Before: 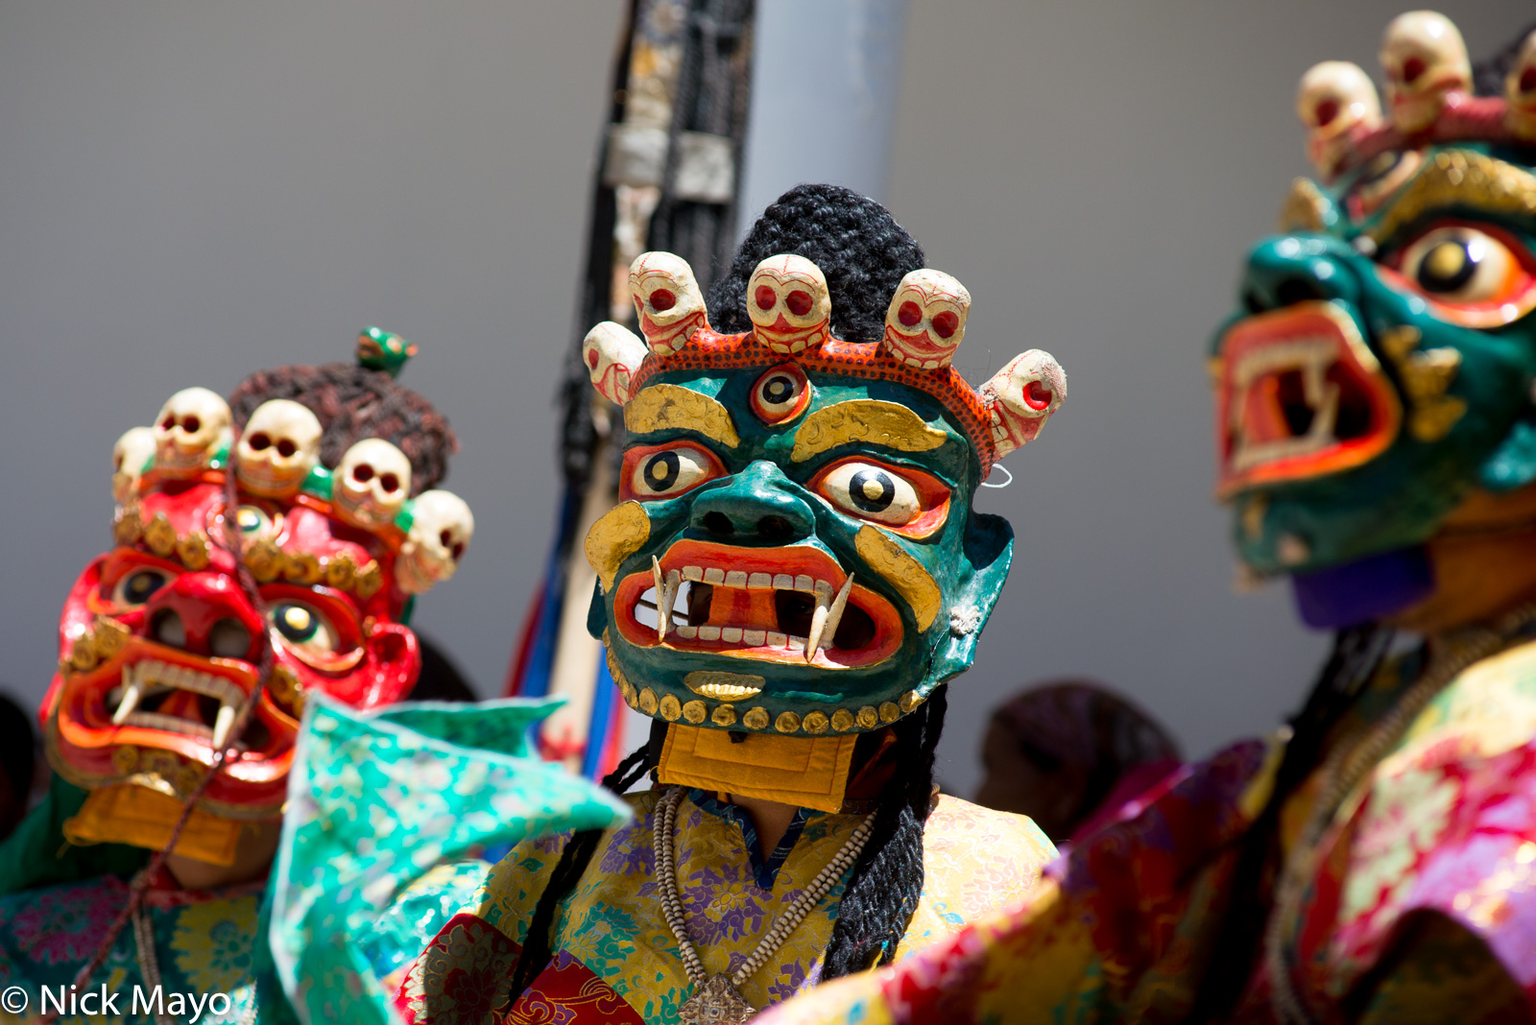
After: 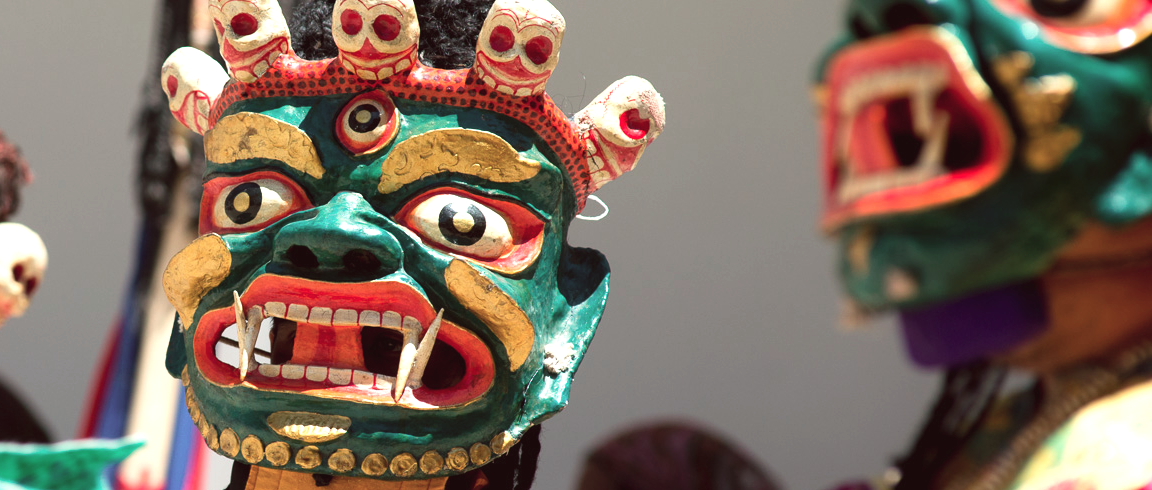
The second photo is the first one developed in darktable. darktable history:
color balance: lift [1.005, 1.002, 0.998, 0.998], gamma [1, 1.021, 1.02, 0.979], gain [0.923, 1.066, 1.056, 0.934]
crop and rotate: left 27.938%, top 27.046%, bottom 27.046%
exposure: exposure 0.669 EV, compensate highlight preservation false
color contrast: blue-yellow contrast 0.7
